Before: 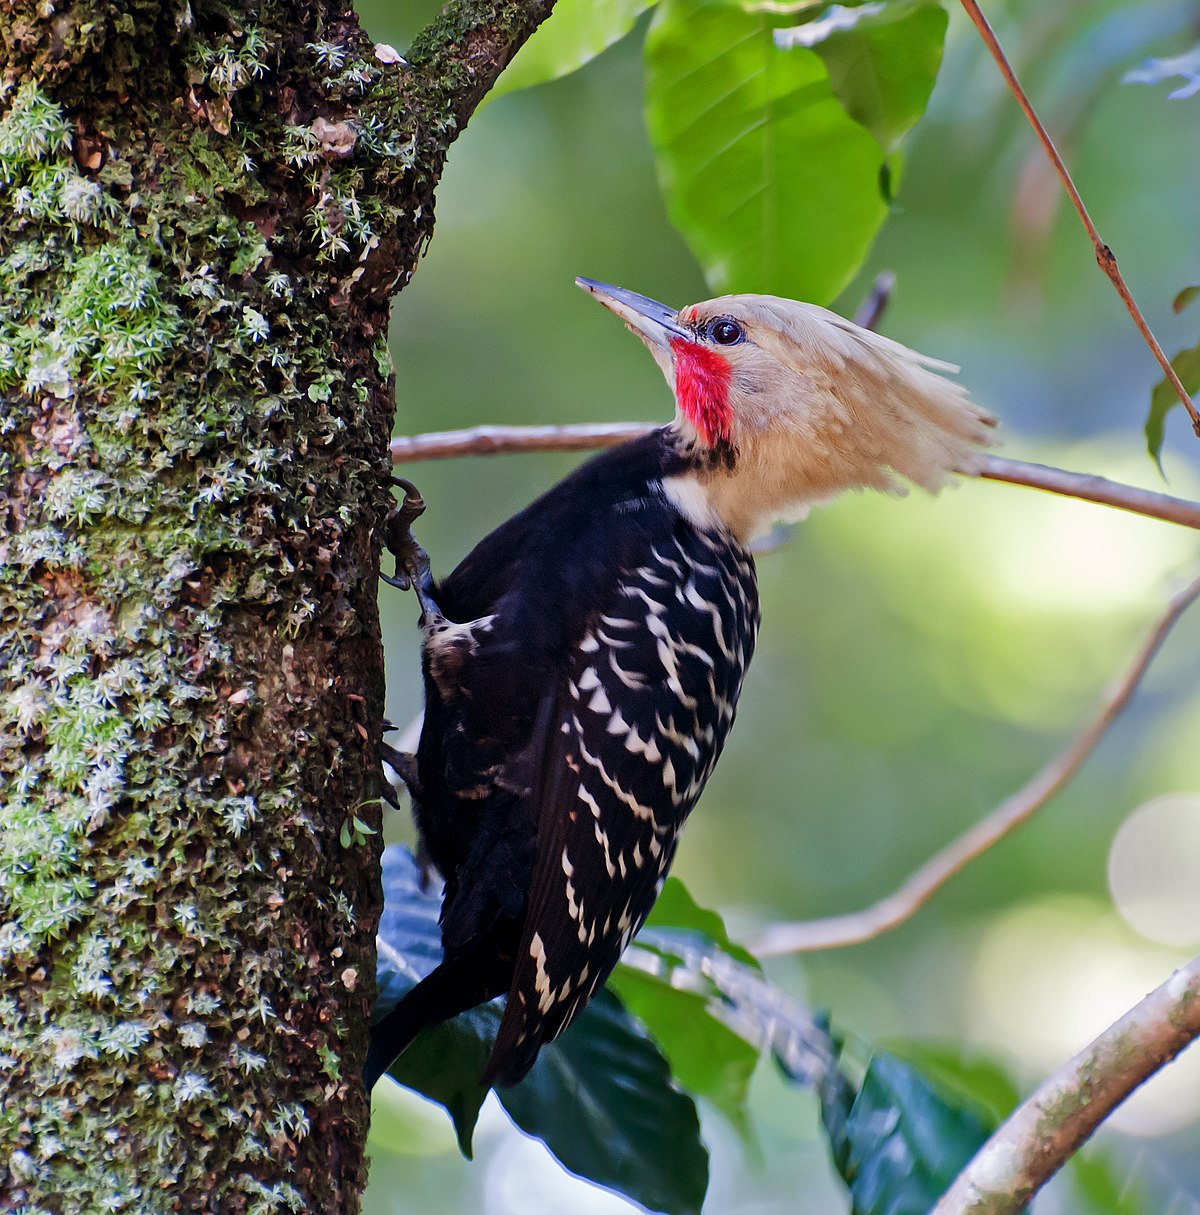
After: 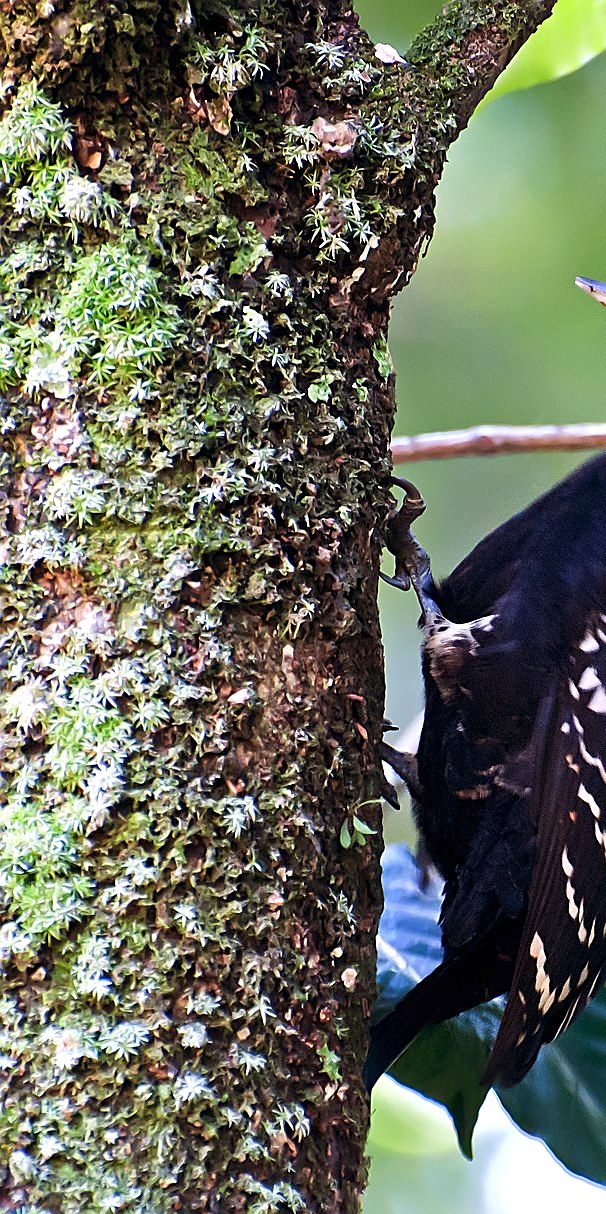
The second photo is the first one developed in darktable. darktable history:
sharpen: on, module defaults
exposure: black level correction 0, exposure 0.693 EV, compensate exposure bias true, compensate highlight preservation false
crop and rotate: left 0.007%, top 0%, right 49.415%
